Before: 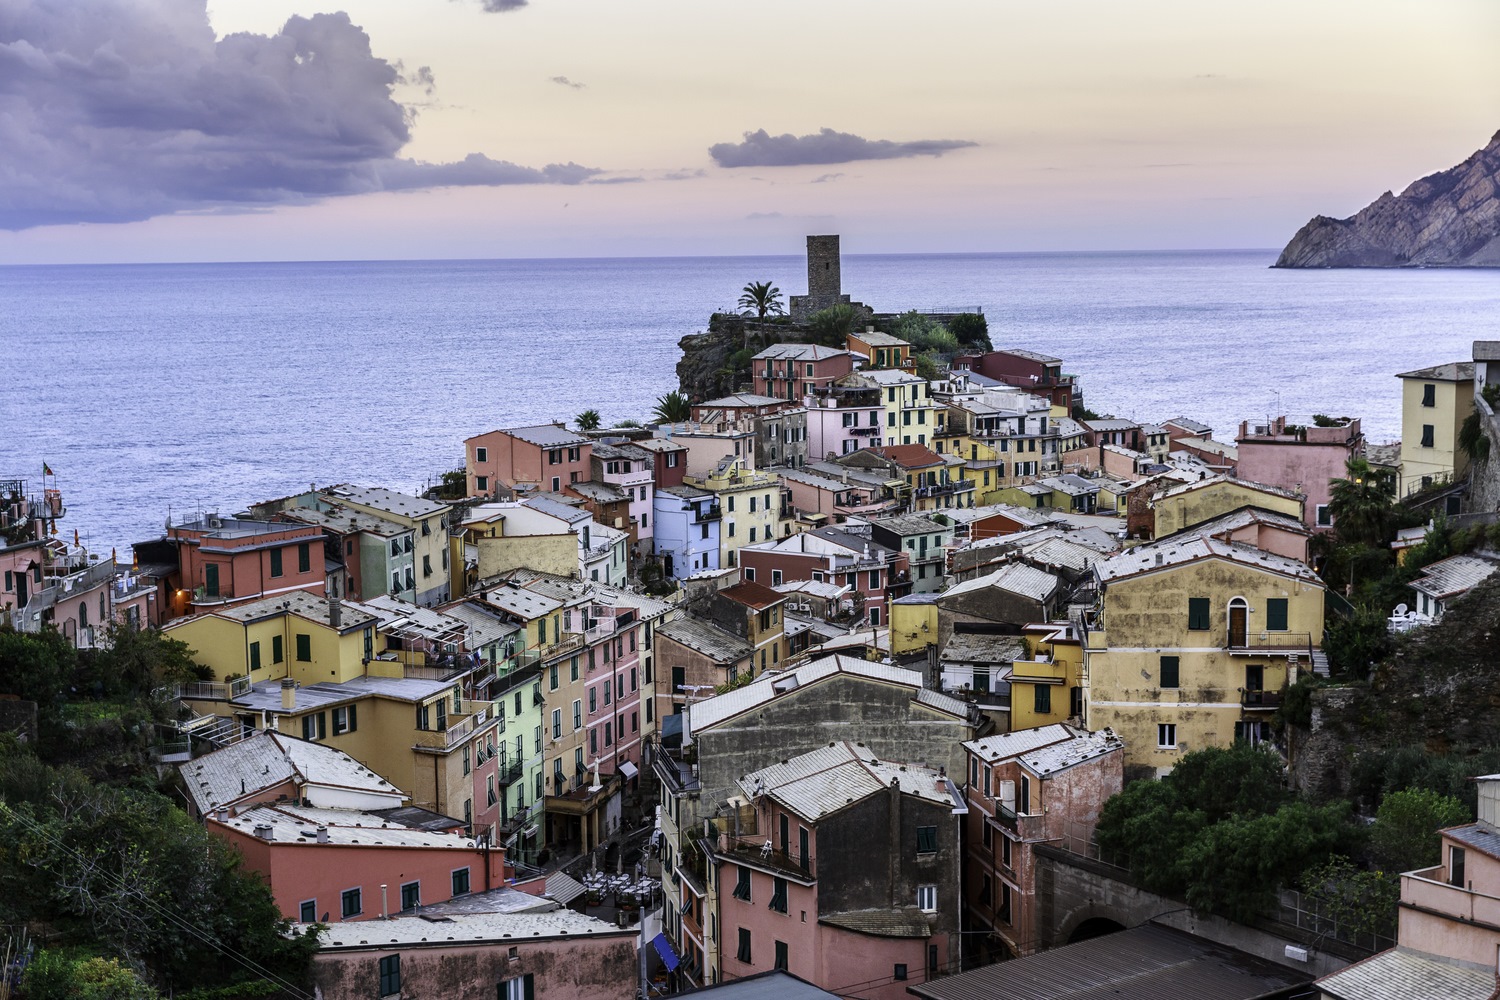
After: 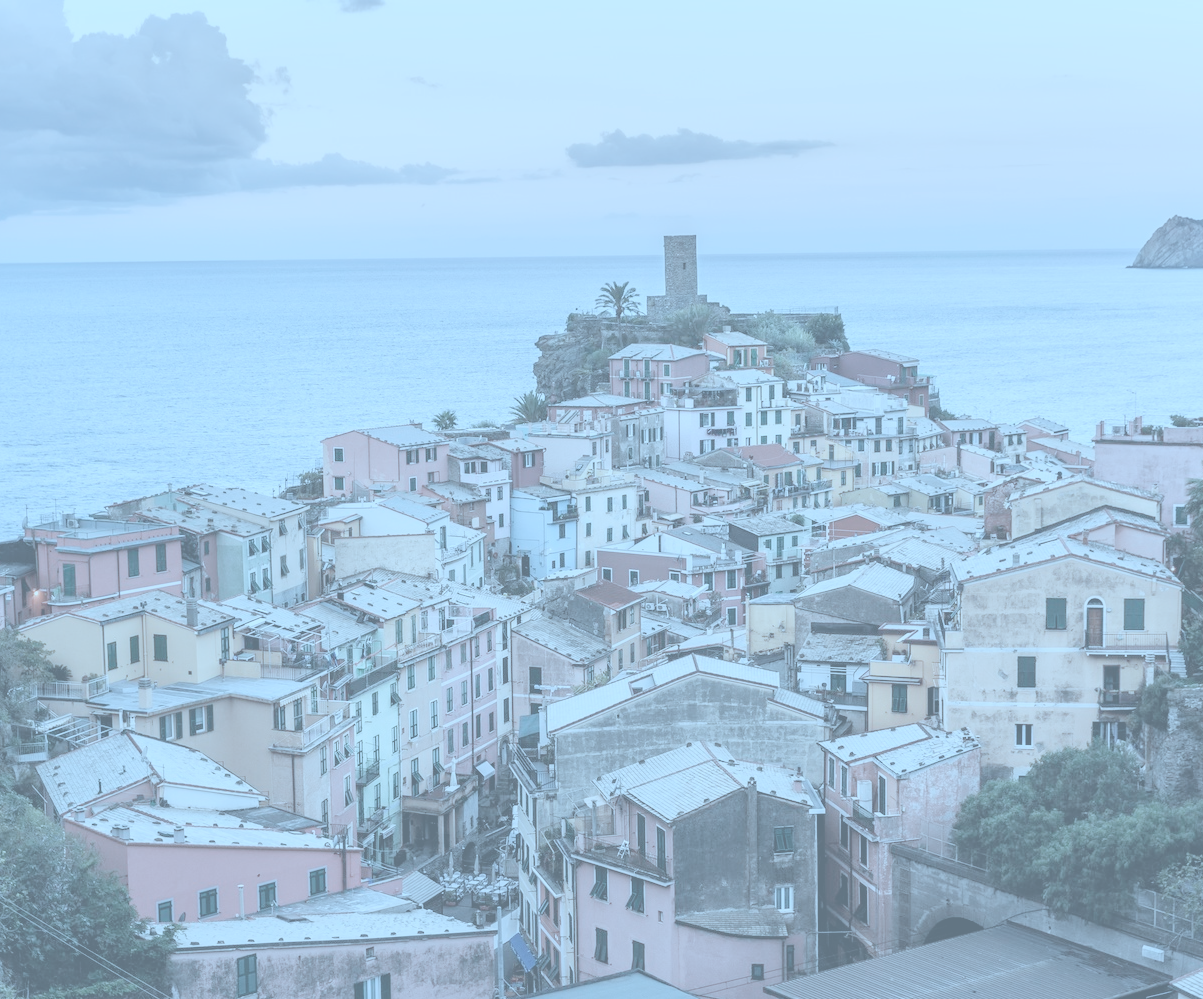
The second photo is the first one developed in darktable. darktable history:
contrast brightness saturation: contrast -0.32, brightness 0.75, saturation -0.78
color correction: highlights a* -9.73, highlights b* -21.22
crop and rotate: left 9.597%, right 10.195%
